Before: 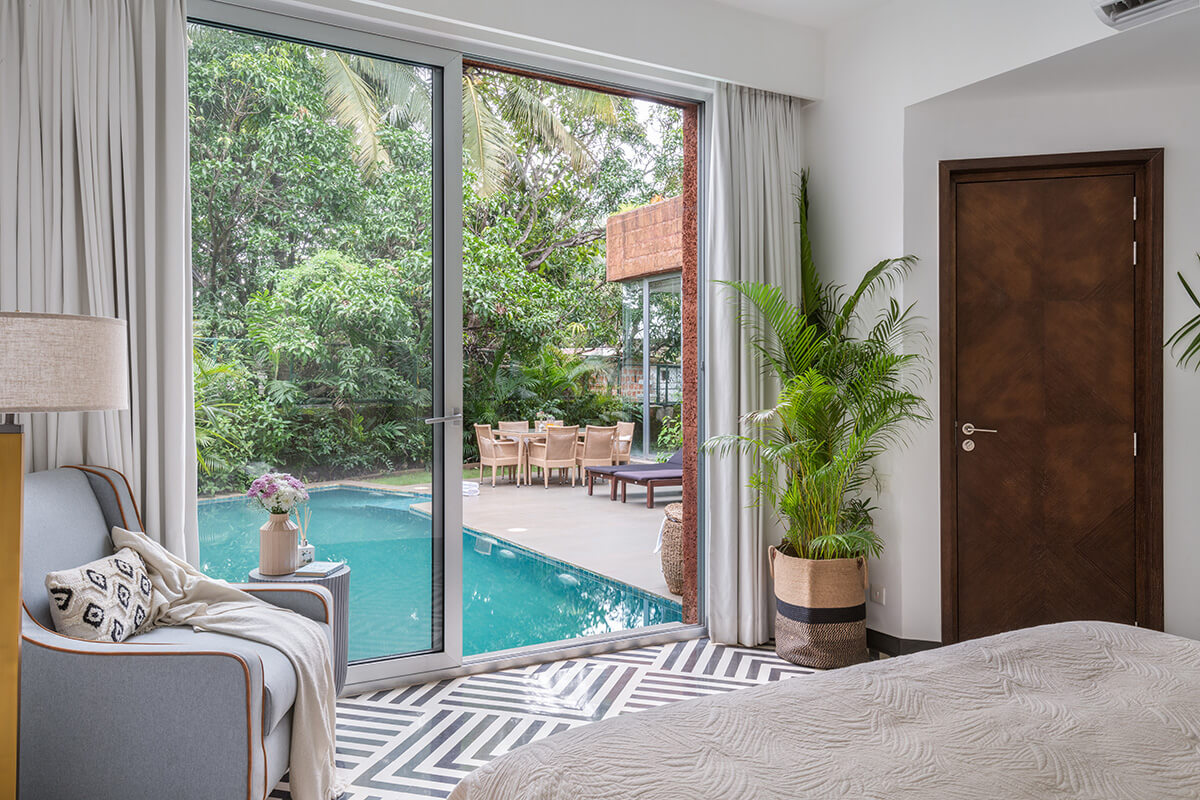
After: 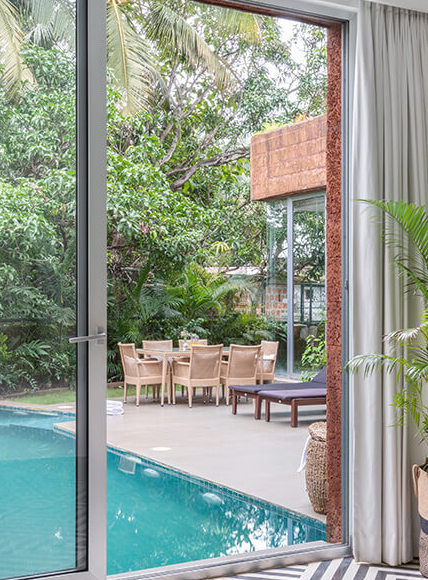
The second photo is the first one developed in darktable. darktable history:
tone equalizer: on, module defaults
crop and rotate: left 29.688%, top 10.181%, right 34.58%, bottom 17.216%
